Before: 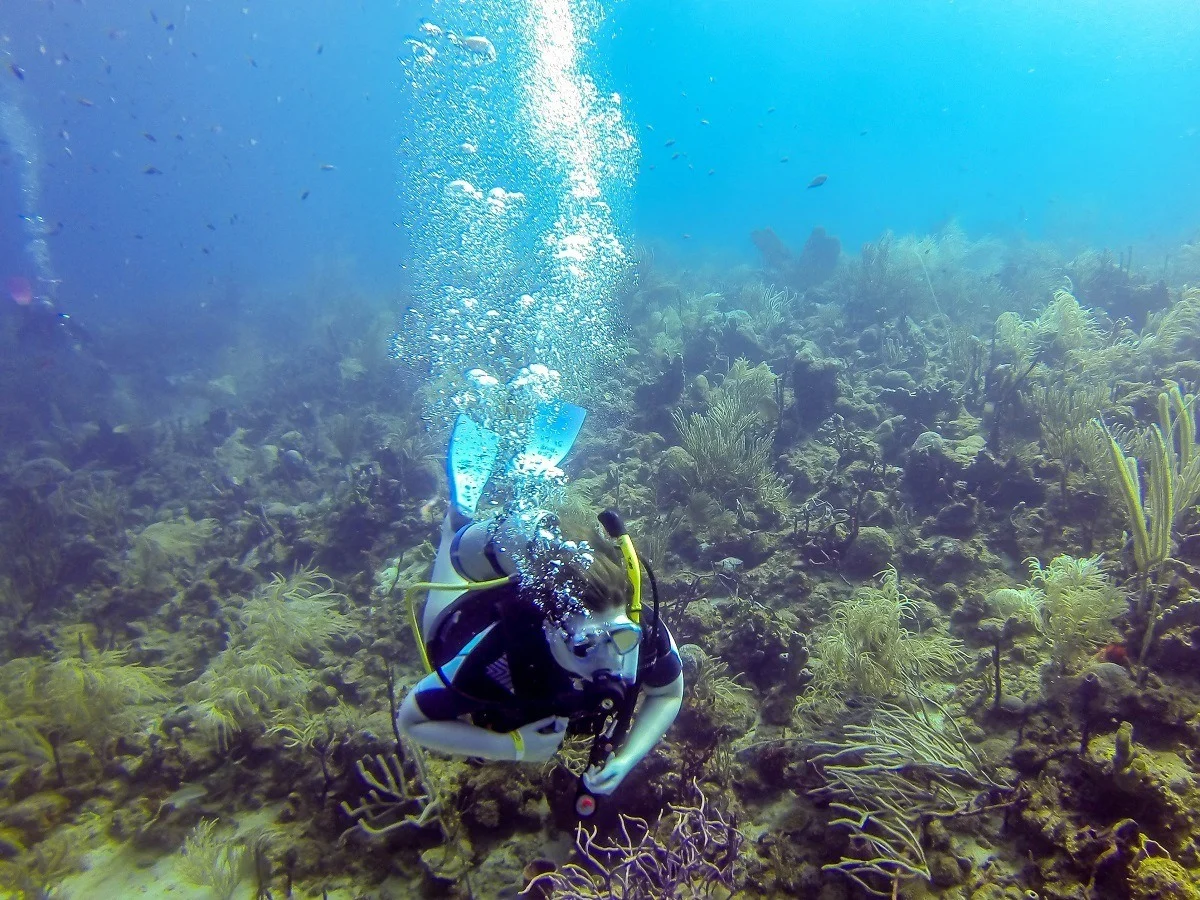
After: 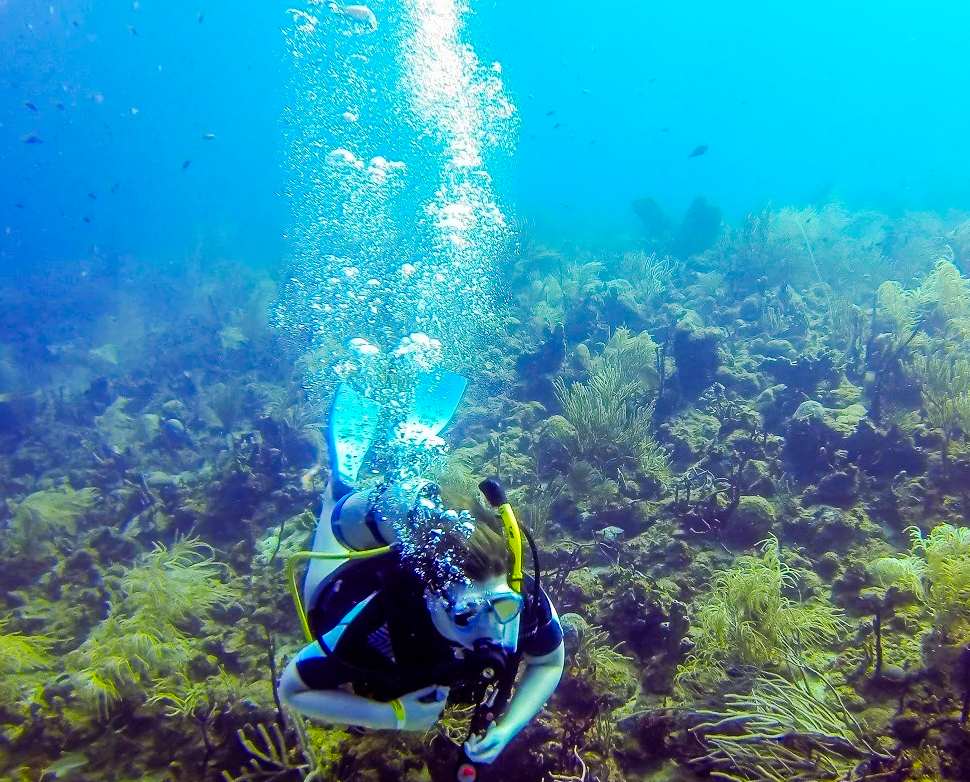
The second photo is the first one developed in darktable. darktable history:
crop: left 9.929%, top 3.475%, right 9.188%, bottom 9.529%
color balance rgb: linear chroma grading › global chroma 15%, perceptual saturation grading › global saturation 30%
tone curve: curves: ch0 [(0, 0) (0.003, 0.005) (0.011, 0.011) (0.025, 0.022) (0.044, 0.035) (0.069, 0.051) (0.1, 0.073) (0.136, 0.106) (0.177, 0.147) (0.224, 0.195) (0.277, 0.253) (0.335, 0.315) (0.399, 0.388) (0.468, 0.488) (0.543, 0.586) (0.623, 0.685) (0.709, 0.764) (0.801, 0.838) (0.898, 0.908) (1, 1)], preserve colors none
